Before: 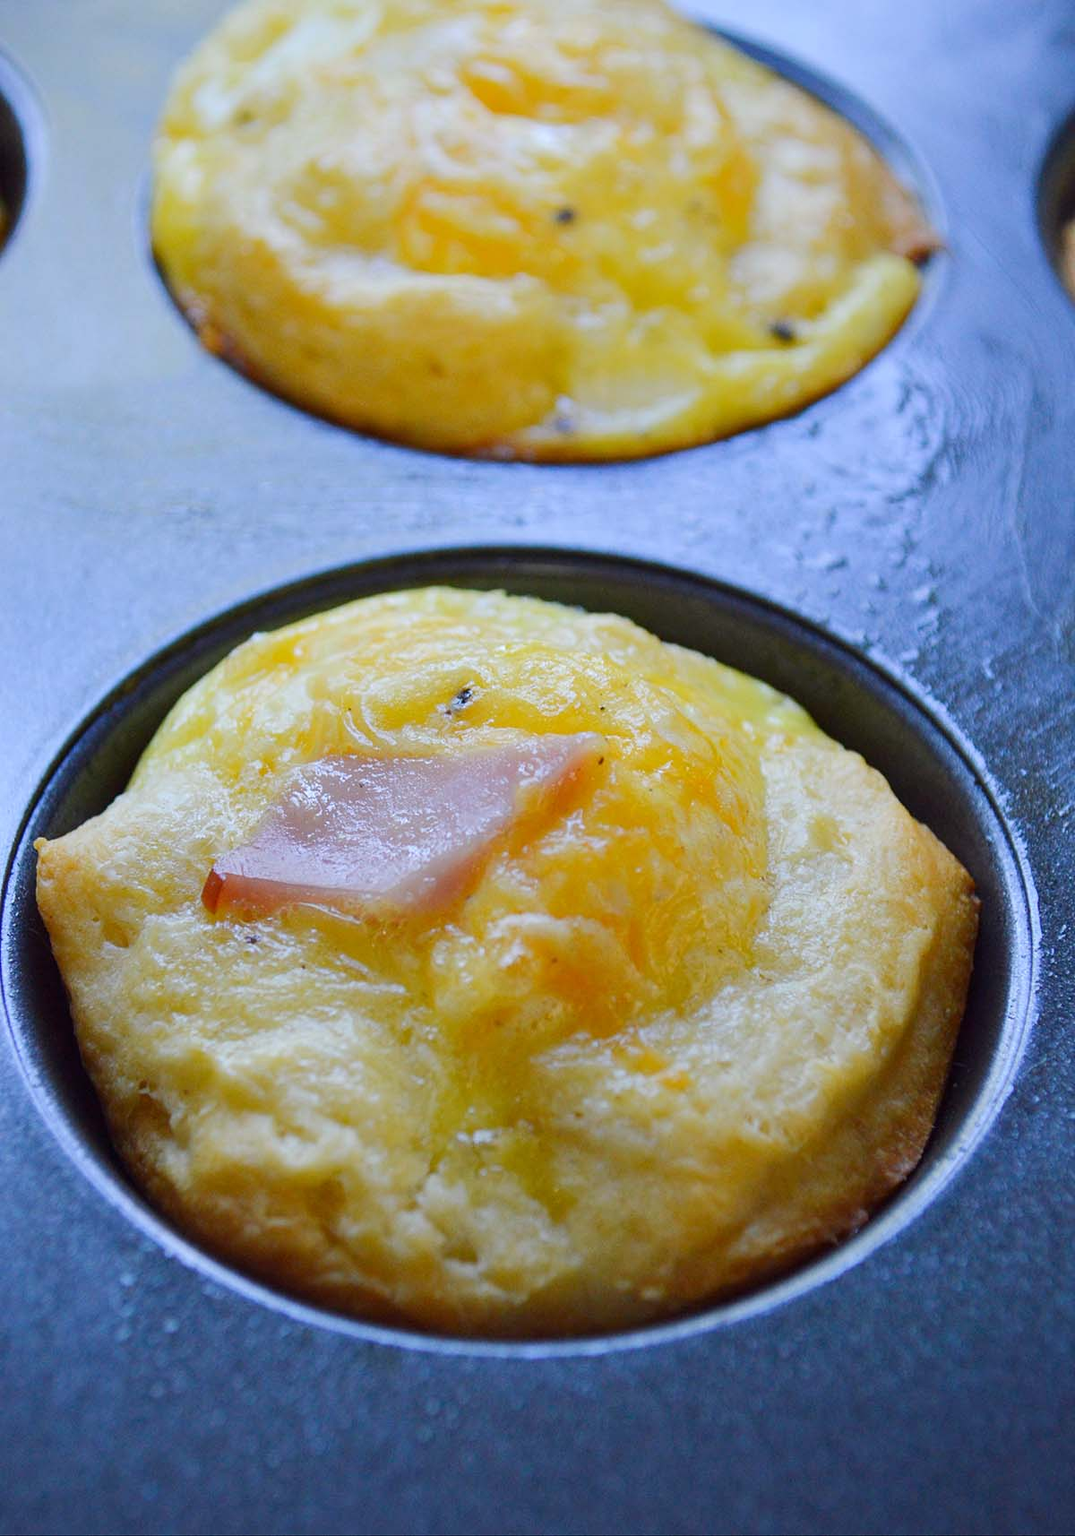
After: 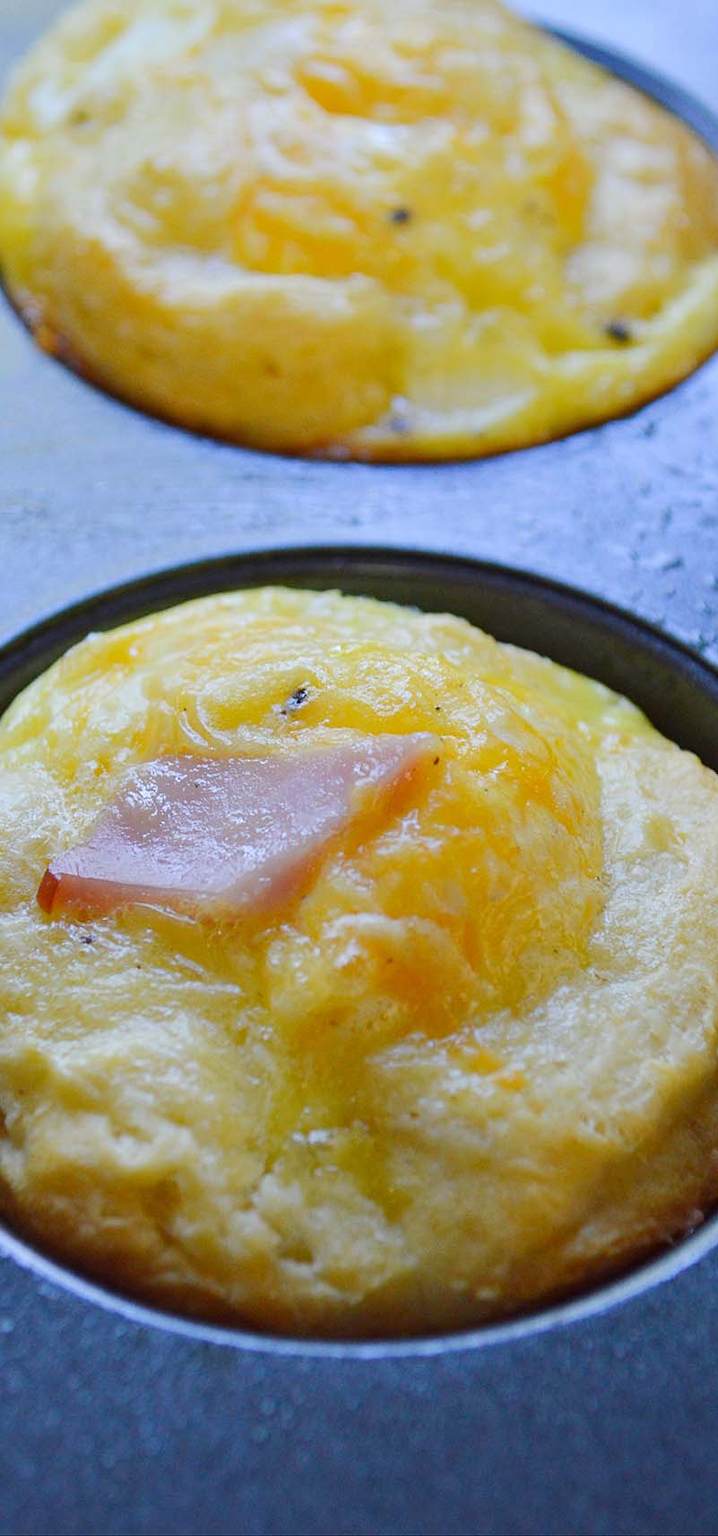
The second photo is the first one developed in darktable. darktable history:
crop: left 15.394%, right 17.763%
